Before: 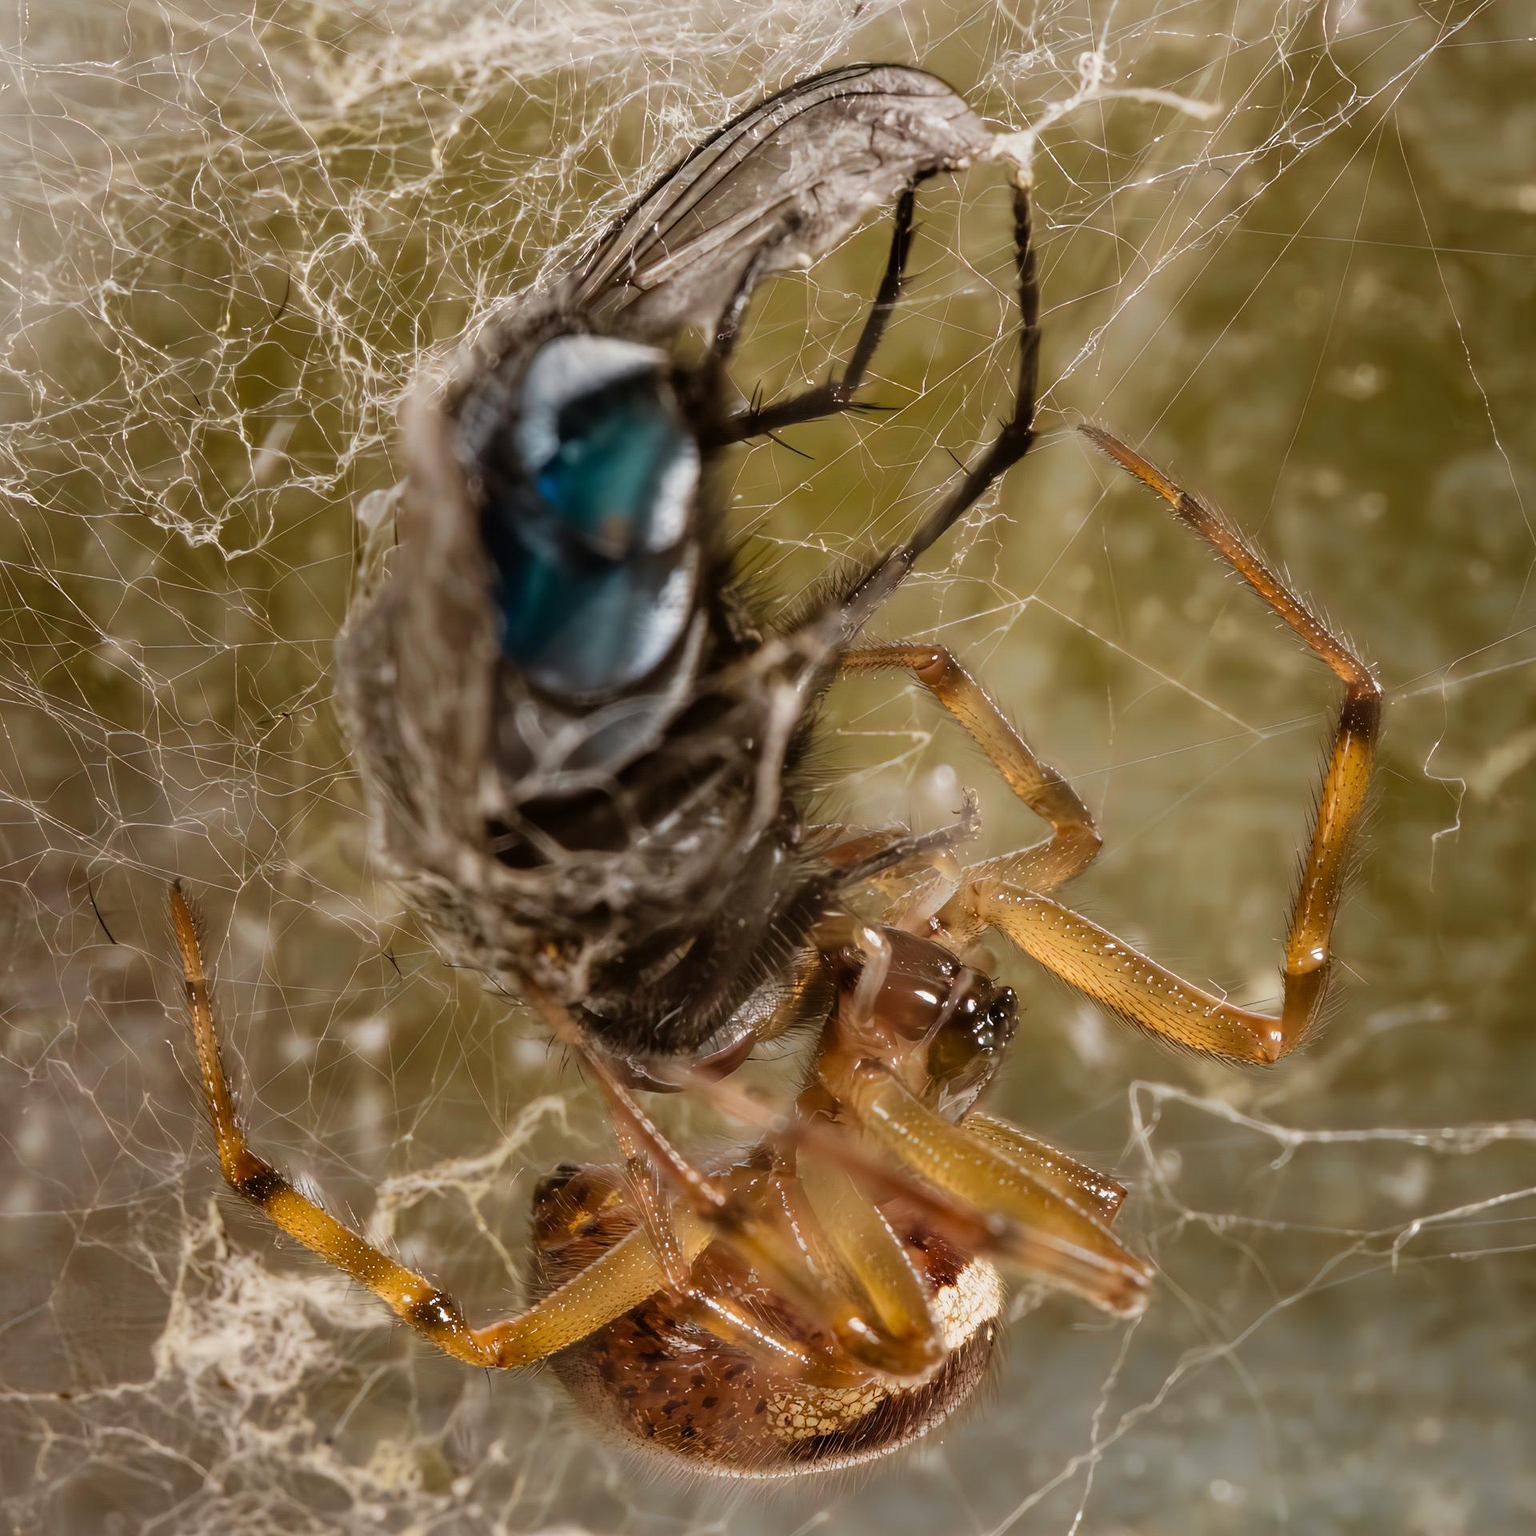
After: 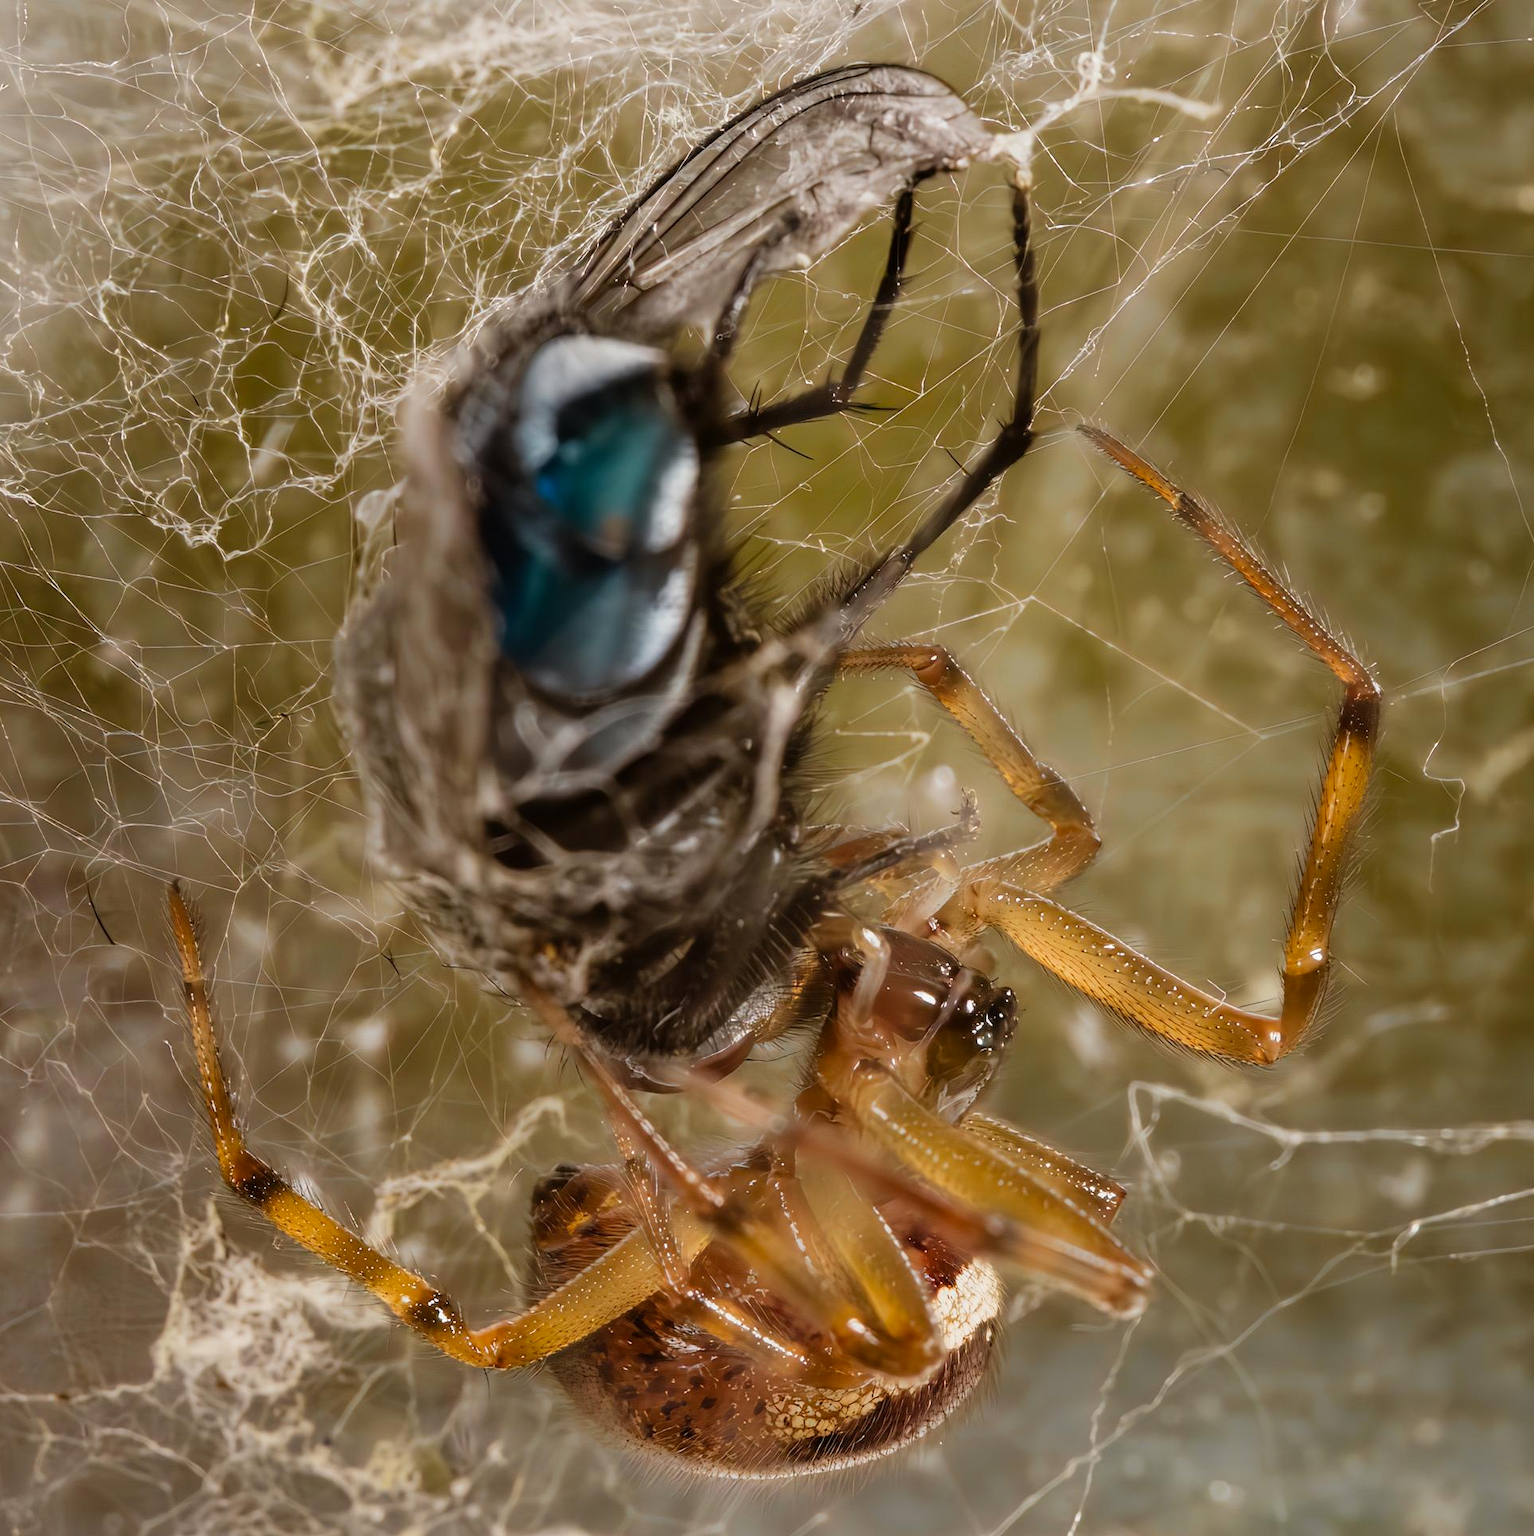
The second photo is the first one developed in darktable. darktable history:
crop and rotate: left 0.126%
vibrance: on, module defaults
